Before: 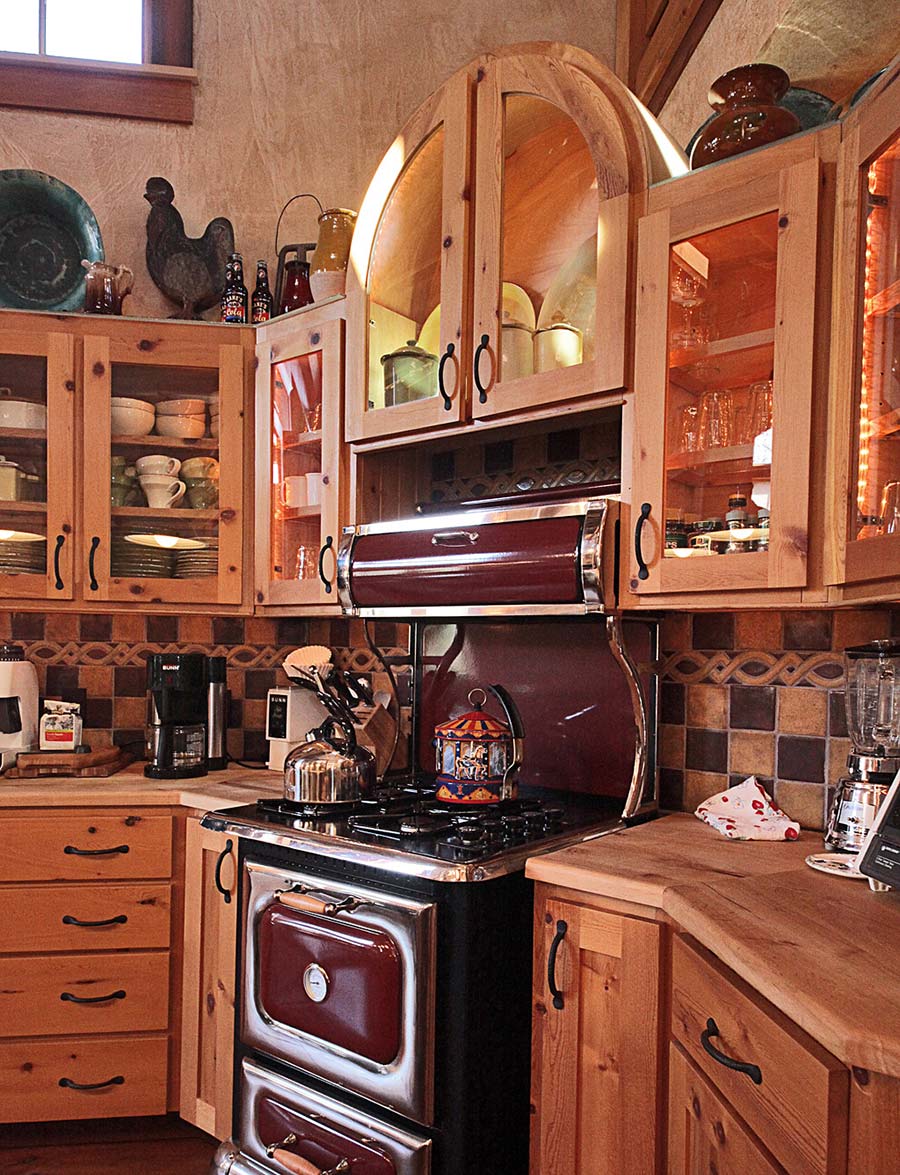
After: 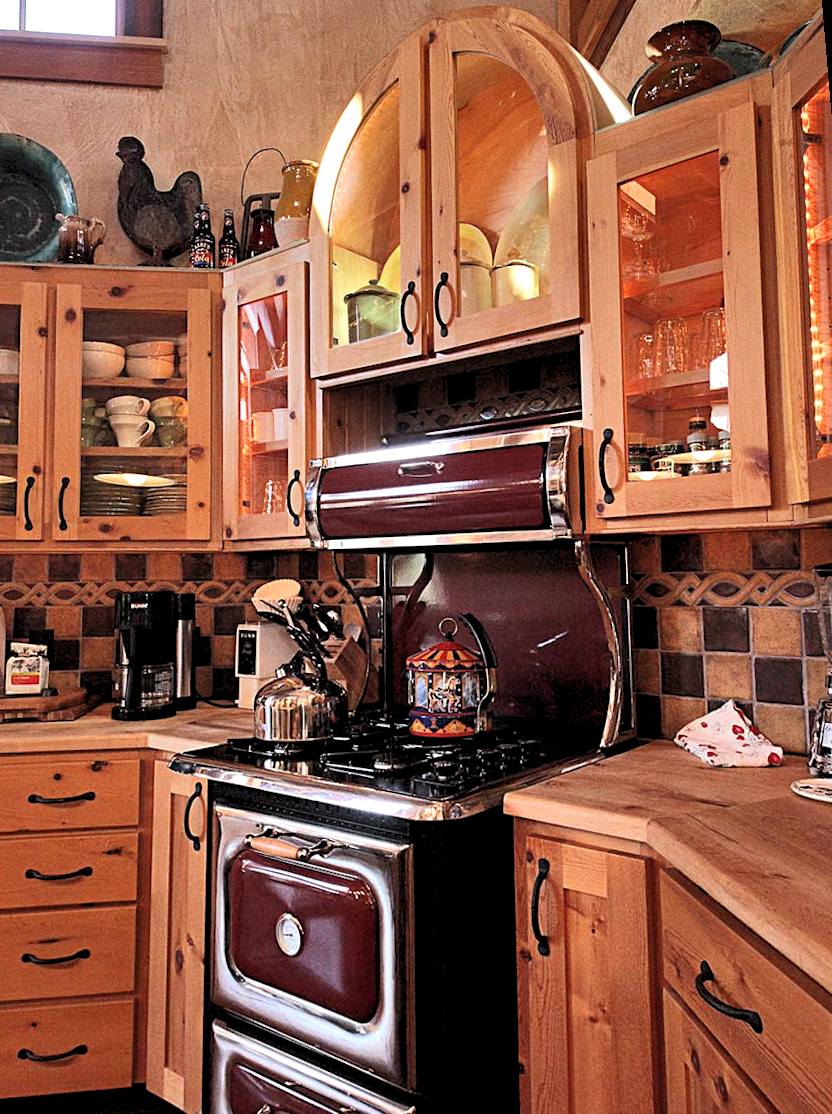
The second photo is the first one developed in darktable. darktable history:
rgb levels: levels [[0.01, 0.419, 0.839], [0, 0.5, 1], [0, 0.5, 1]]
rotate and perspective: rotation -1.68°, lens shift (vertical) -0.146, crop left 0.049, crop right 0.912, crop top 0.032, crop bottom 0.96
